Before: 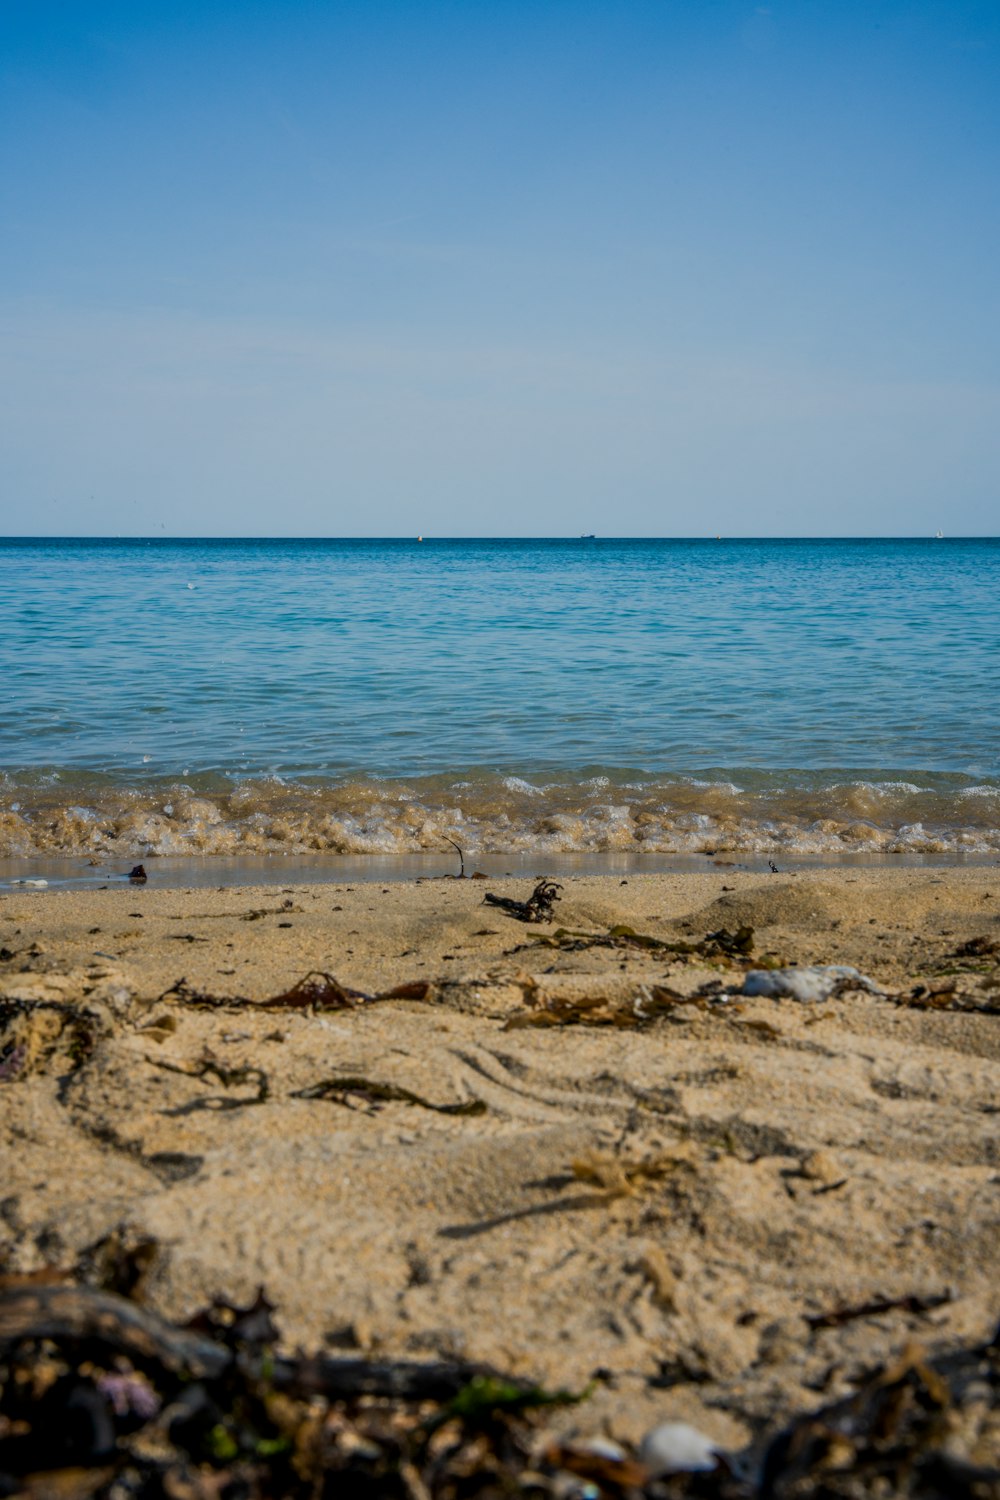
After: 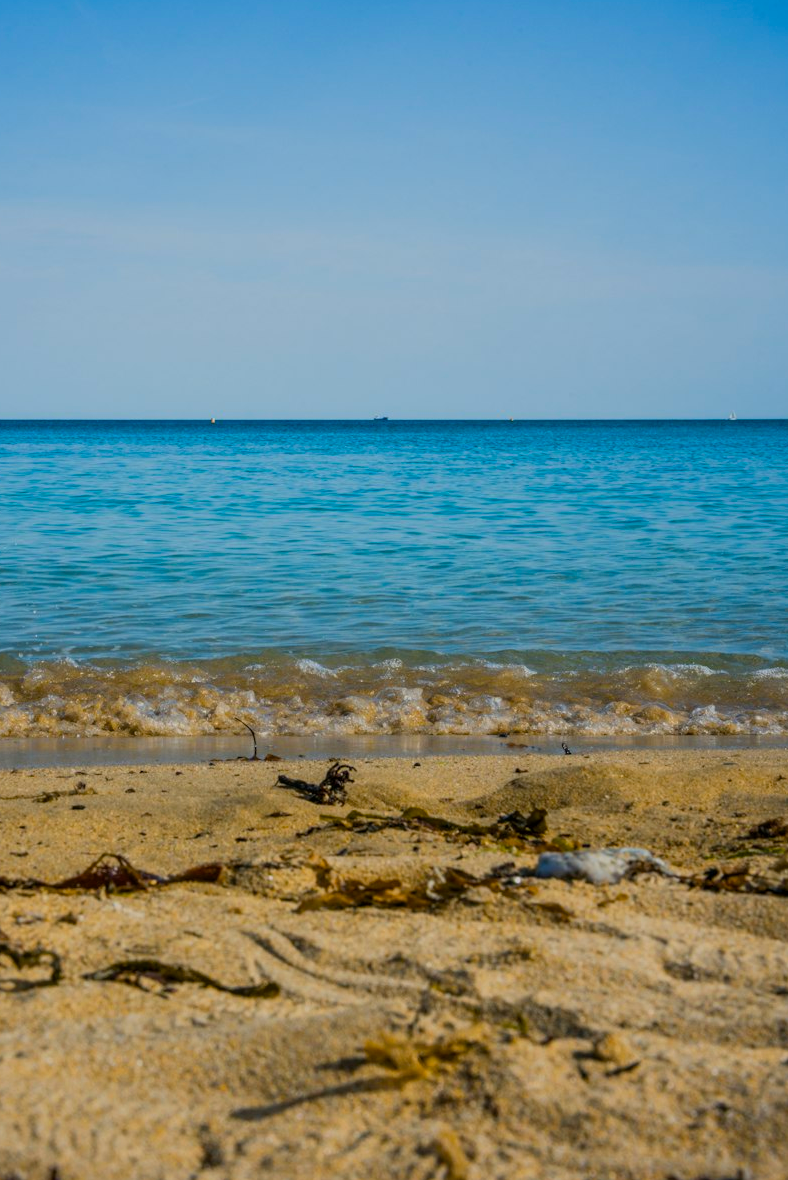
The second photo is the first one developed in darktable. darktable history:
crop and rotate: left 20.74%, top 7.912%, right 0.375%, bottom 13.378%
color balance rgb: perceptual saturation grading › global saturation 25%, global vibrance 20%
